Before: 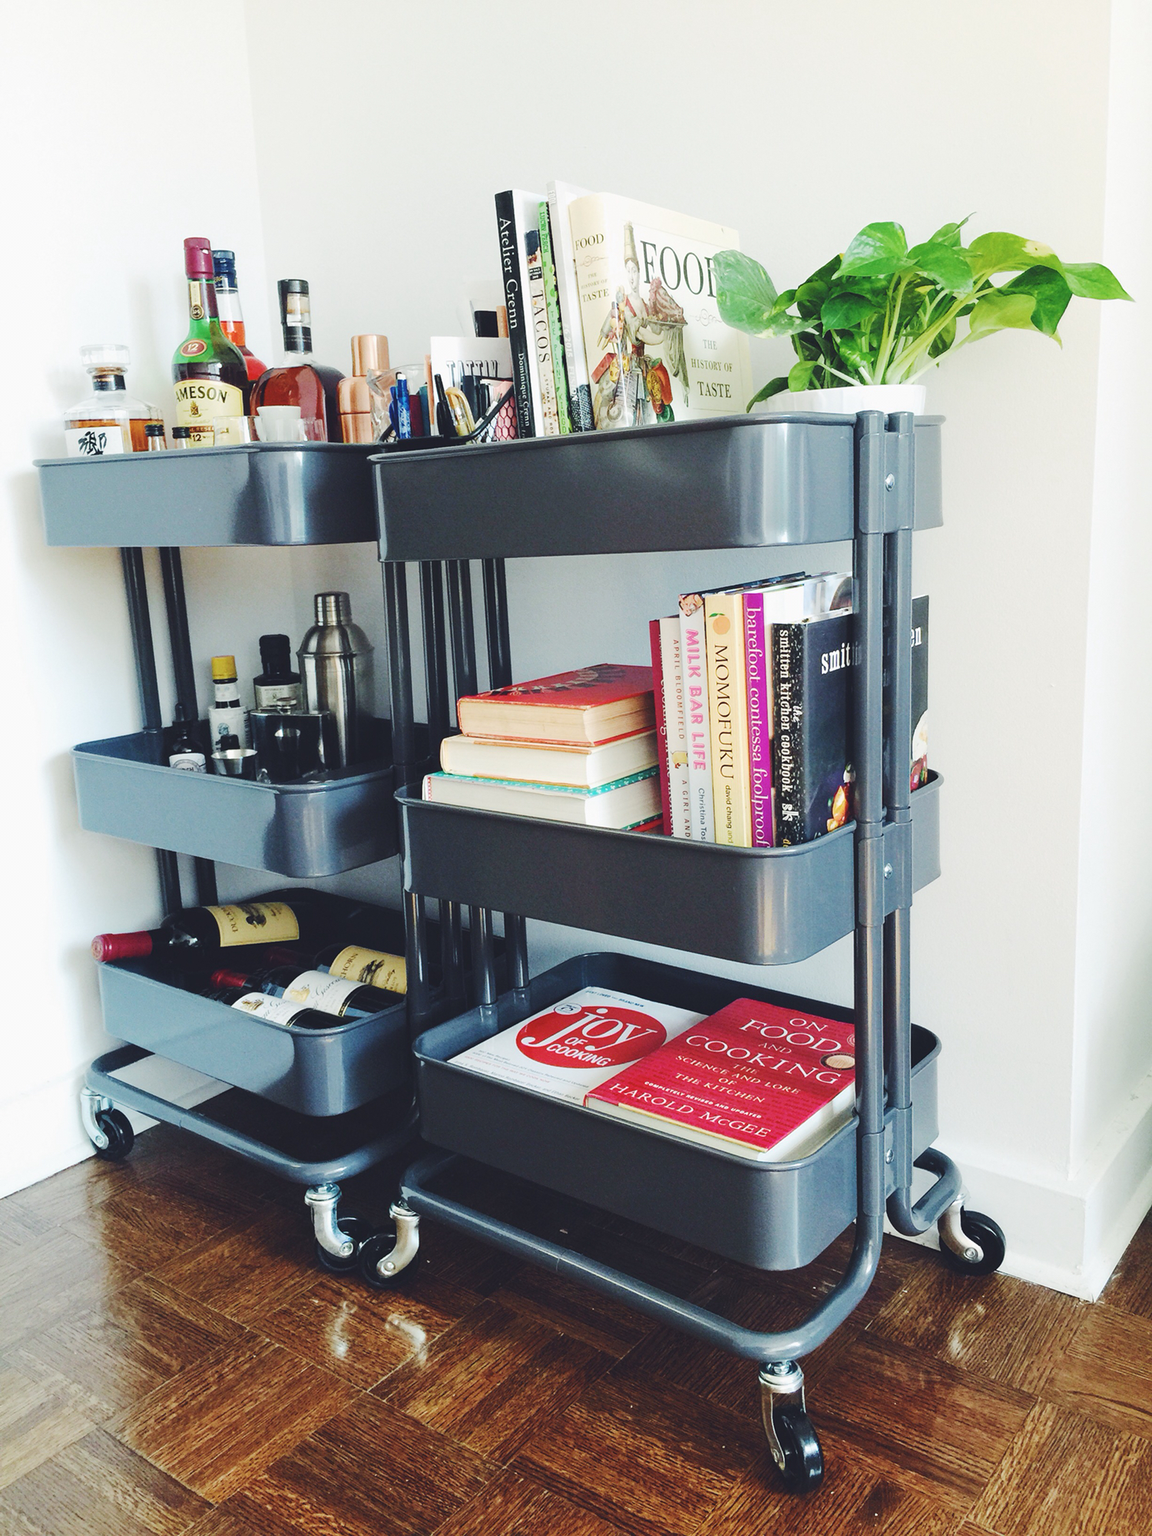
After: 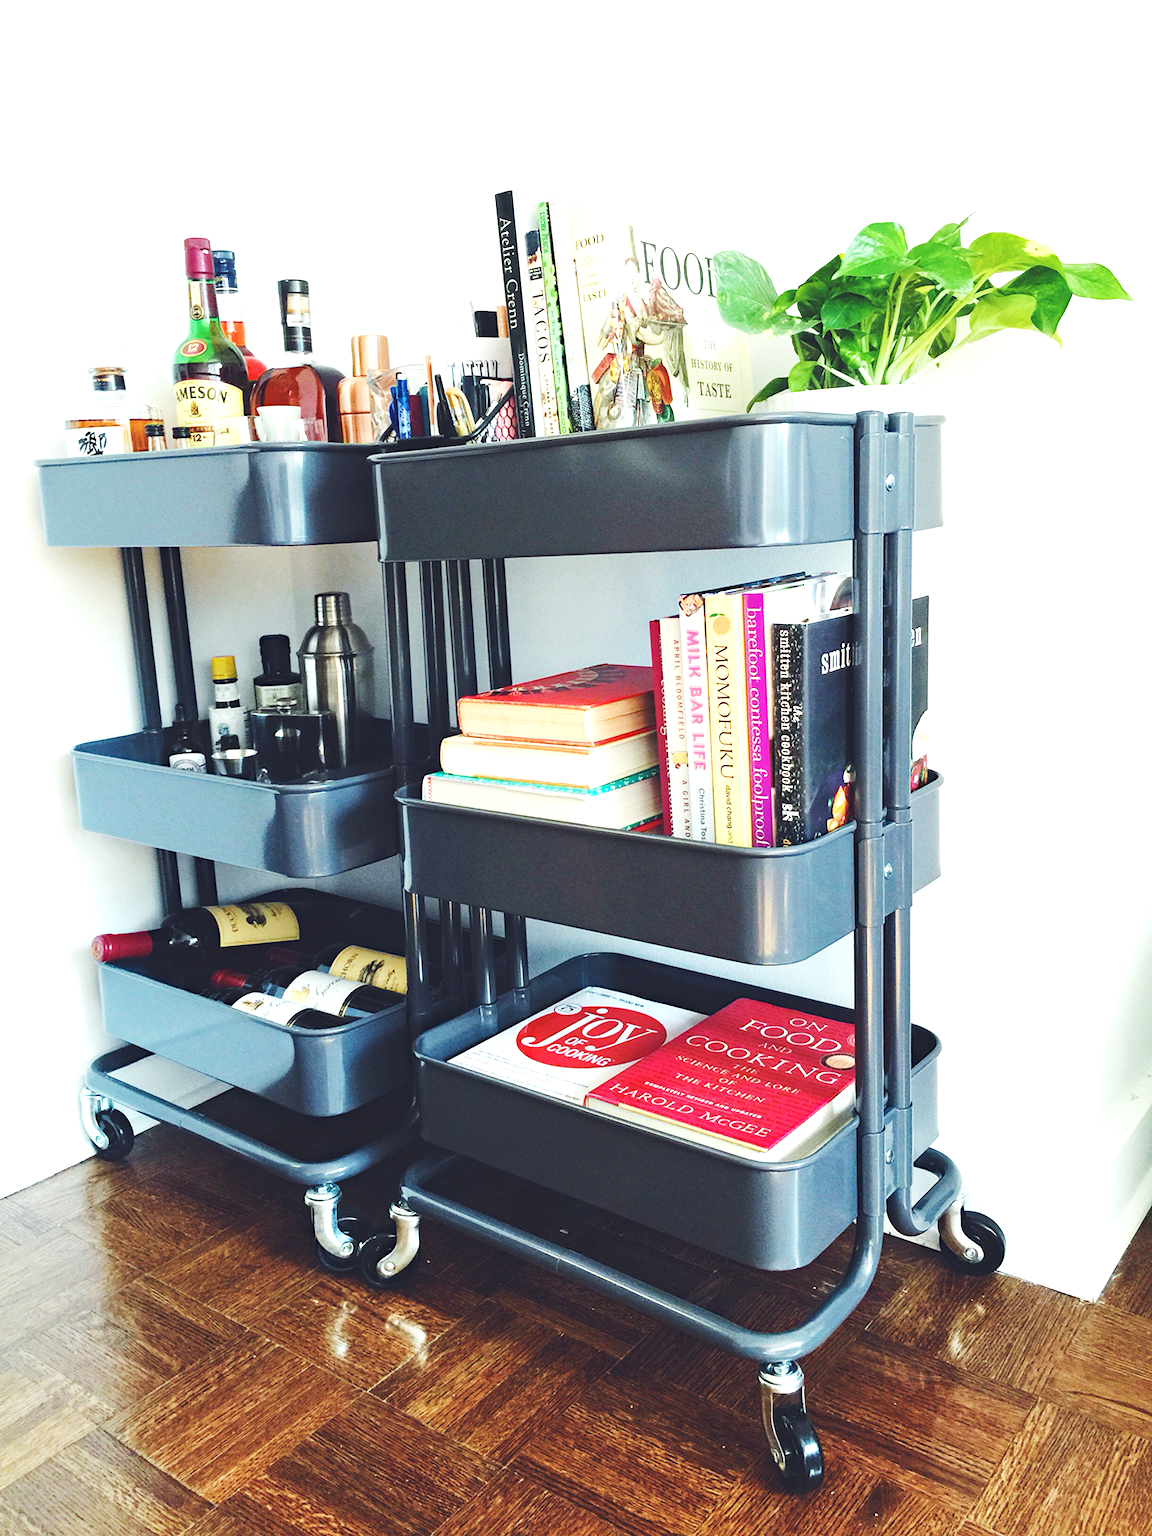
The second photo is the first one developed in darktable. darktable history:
exposure: exposure 0.6 EV, compensate highlight preservation false
haze removal: compatibility mode true, adaptive false
